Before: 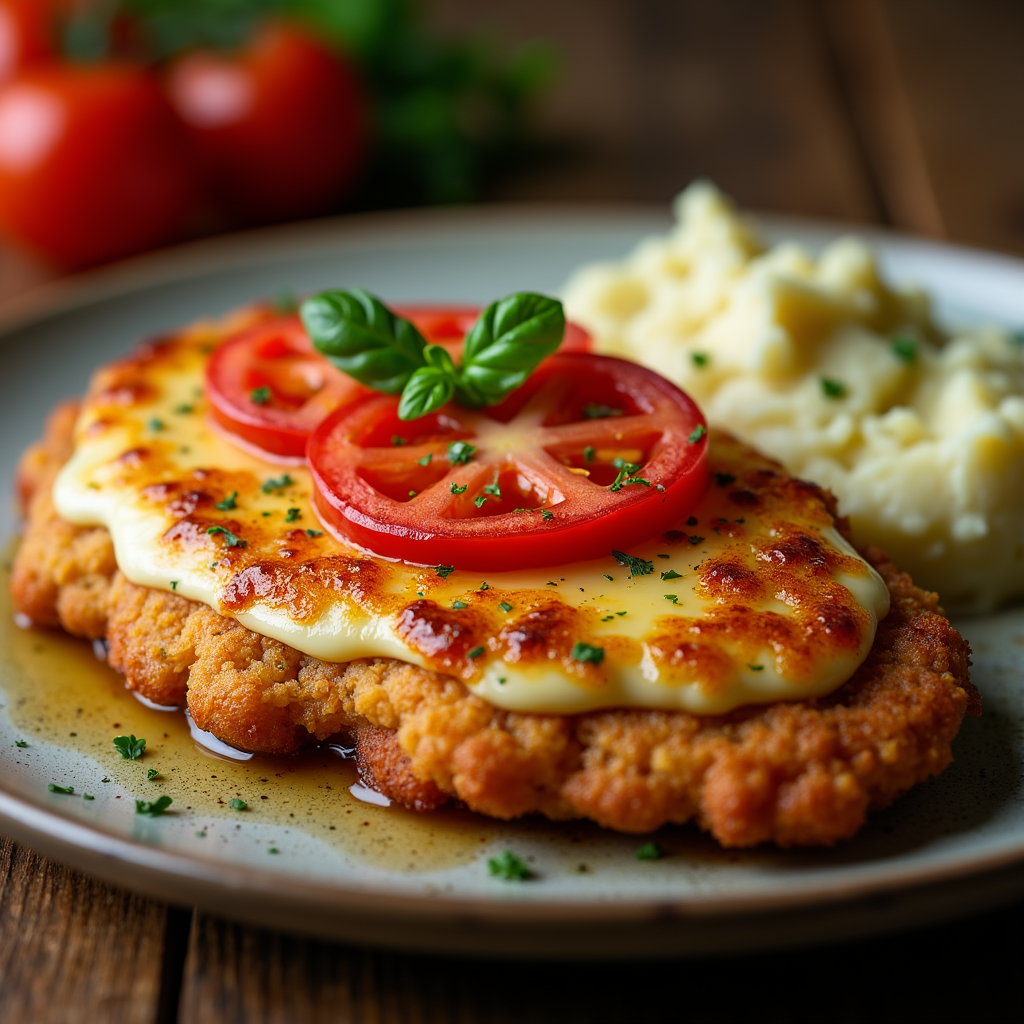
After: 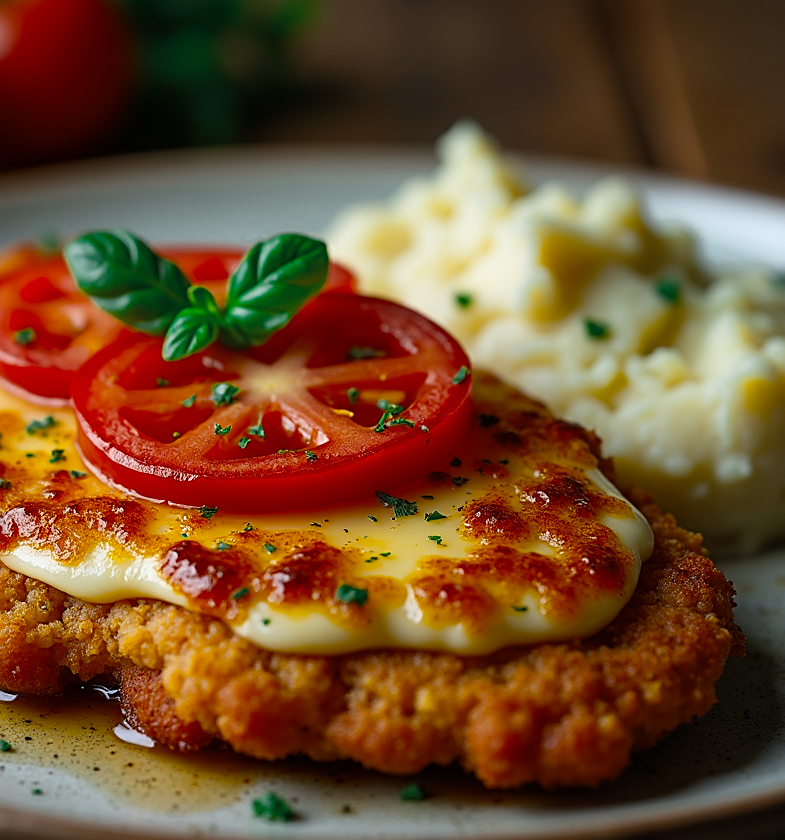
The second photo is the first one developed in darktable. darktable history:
sharpen: on, module defaults
color balance: output saturation 120%
crop: left 23.095%, top 5.827%, bottom 11.854%
color zones: curves: ch0 [(0, 0.5) (0.125, 0.4) (0.25, 0.5) (0.375, 0.4) (0.5, 0.4) (0.625, 0.6) (0.75, 0.6) (0.875, 0.5)]; ch1 [(0, 0.35) (0.125, 0.45) (0.25, 0.35) (0.375, 0.35) (0.5, 0.35) (0.625, 0.35) (0.75, 0.45) (0.875, 0.35)]; ch2 [(0, 0.6) (0.125, 0.5) (0.25, 0.5) (0.375, 0.6) (0.5, 0.6) (0.625, 0.5) (0.75, 0.5) (0.875, 0.5)]
